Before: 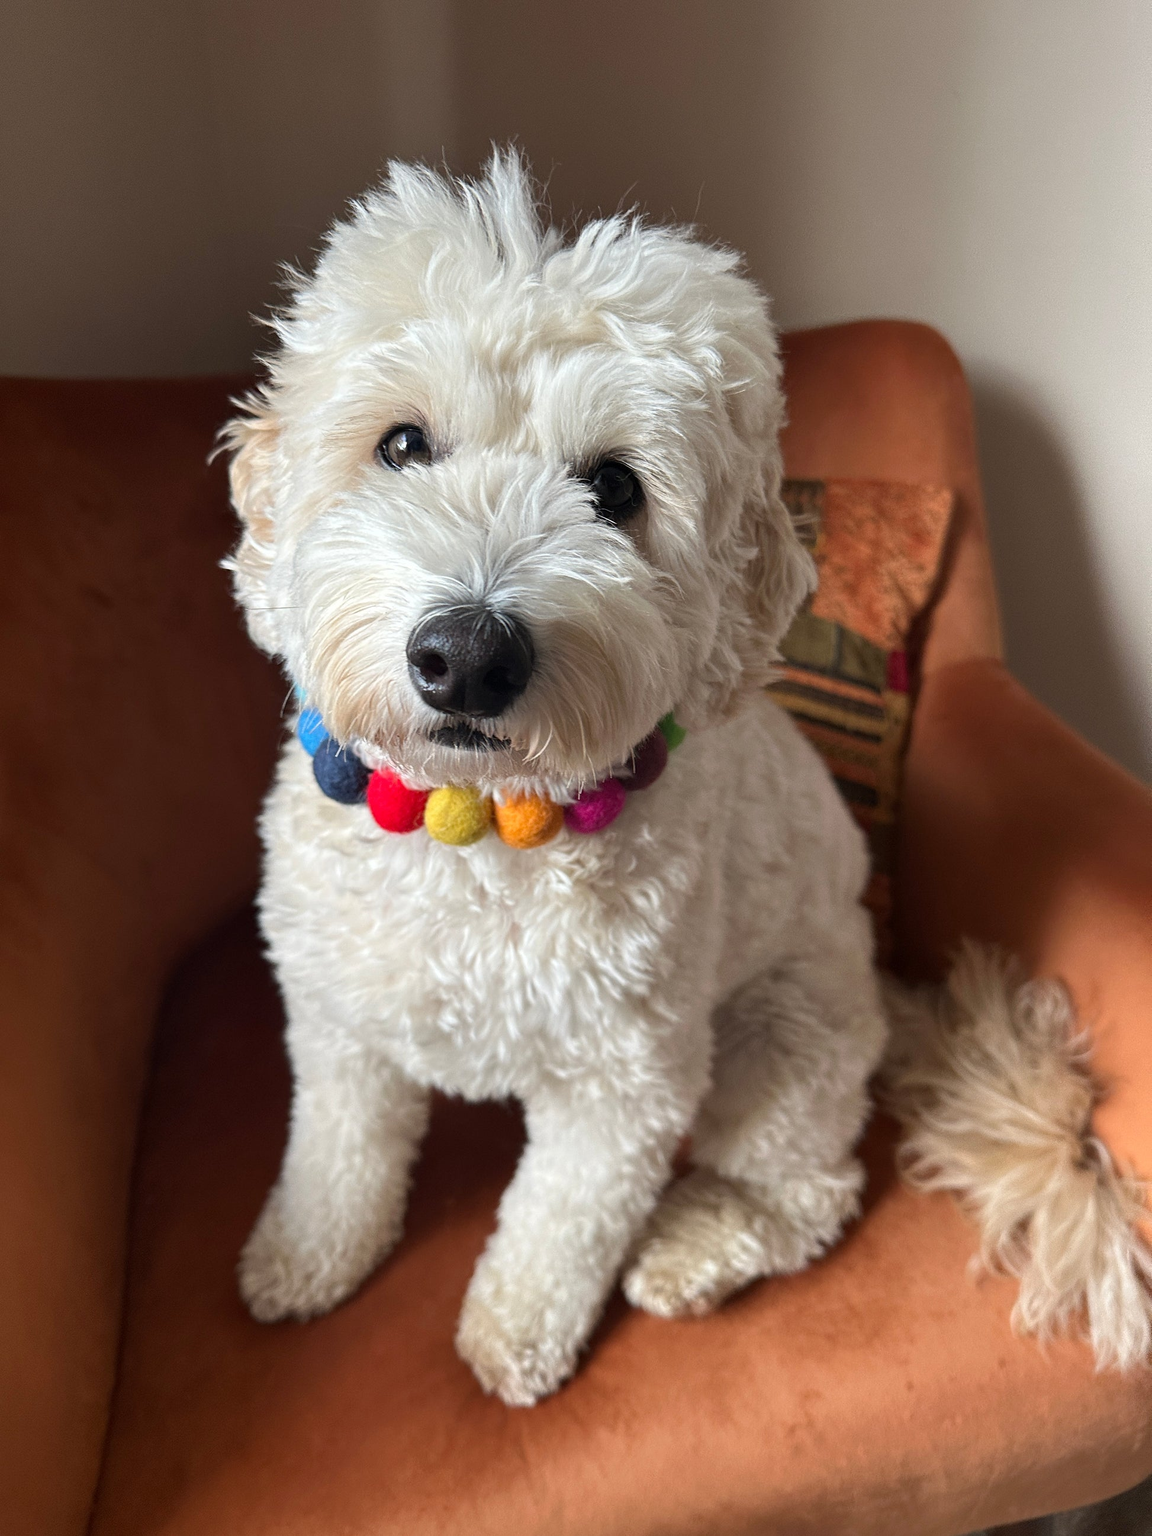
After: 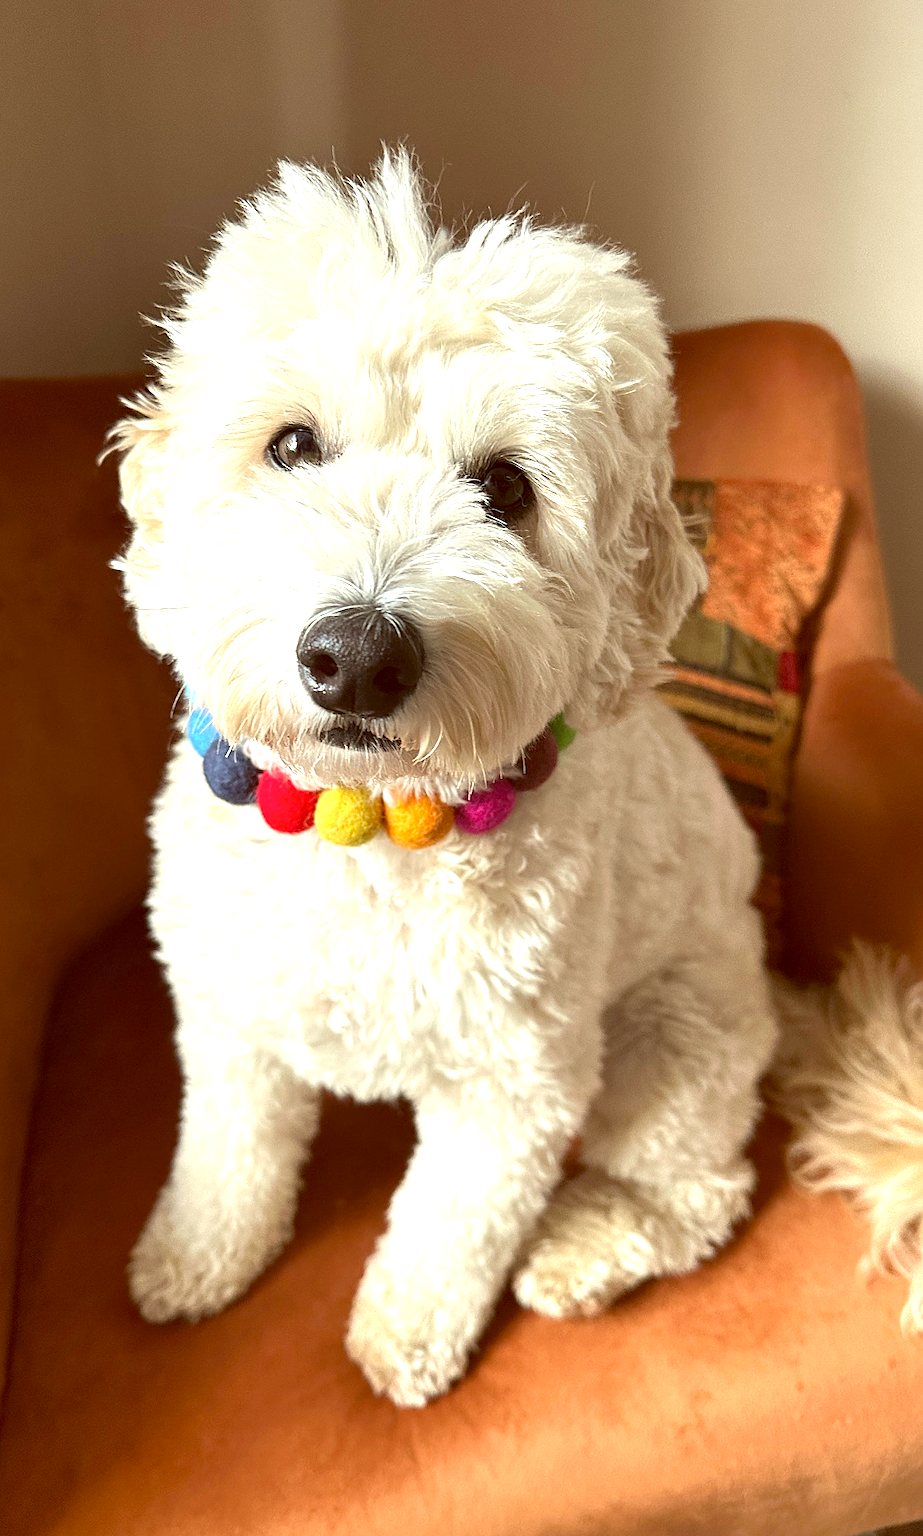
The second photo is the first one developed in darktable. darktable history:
sharpen: on, module defaults
color balance: lift [1.001, 1.007, 1, 0.993], gamma [1.023, 1.026, 1.01, 0.974], gain [0.964, 1.059, 1.073, 0.927]
exposure: exposure 0.943 EV, compensate highlight preservation false
crop and rotate: left 9.597%, right 10.195%
tone equalizer: on, module defaults
